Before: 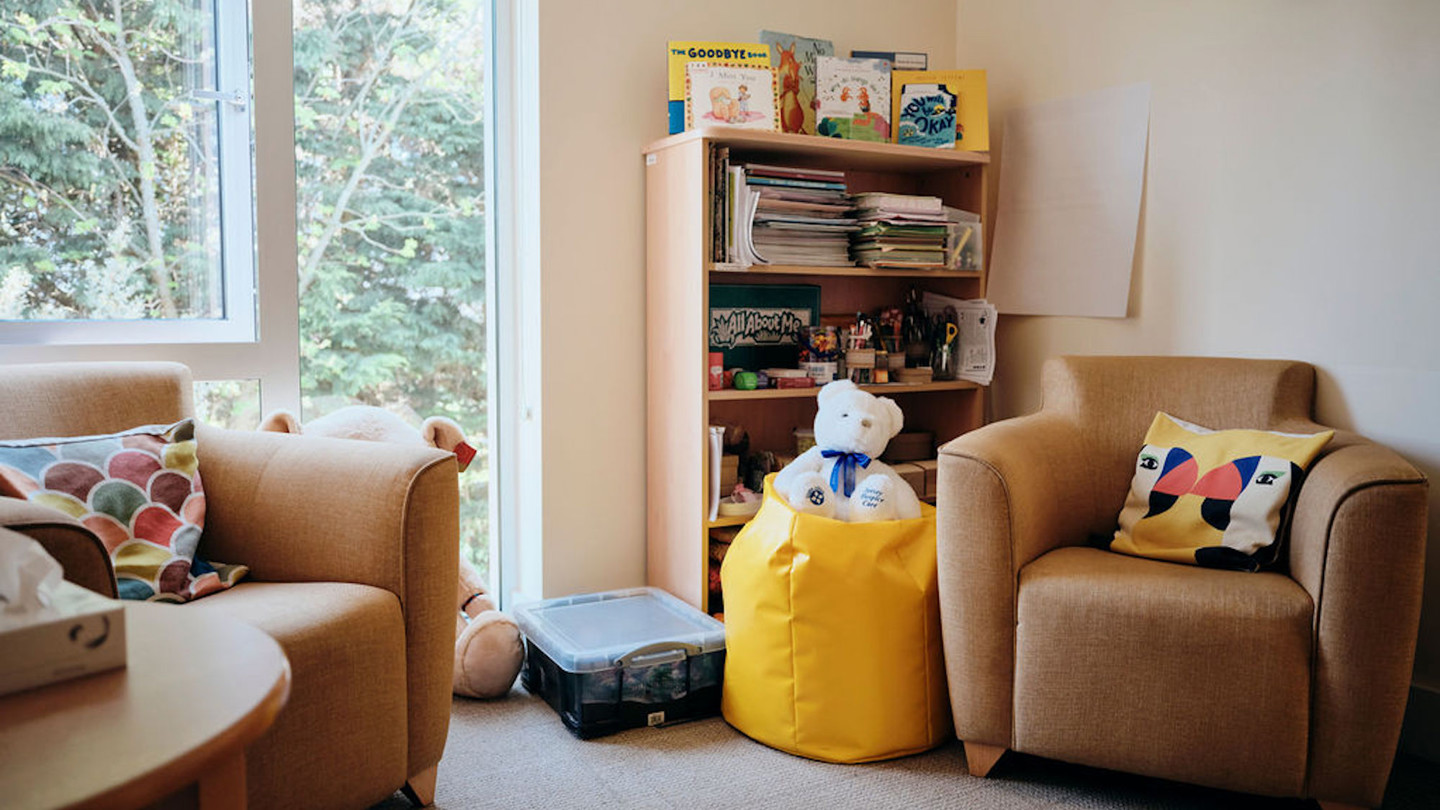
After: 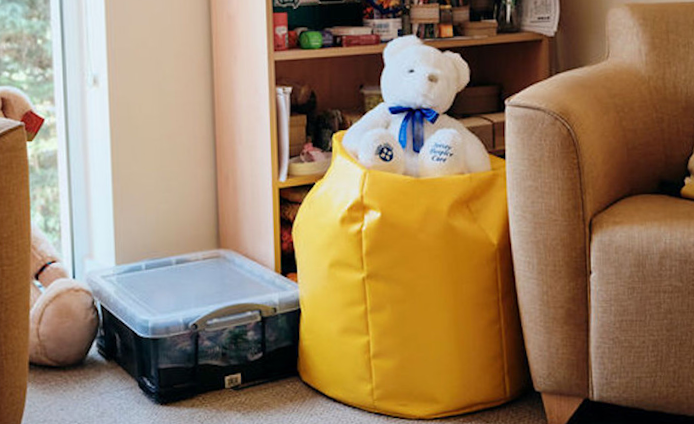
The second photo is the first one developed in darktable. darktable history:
rotate and perspective: rotation -2°, crop left 0.022, crop right 0.978, crop top 0.049, crop bottom 0.951
crop: left 29.672%, top 41.786%, right 20.851%, bottom 3.487%
white balance: emerald 1
